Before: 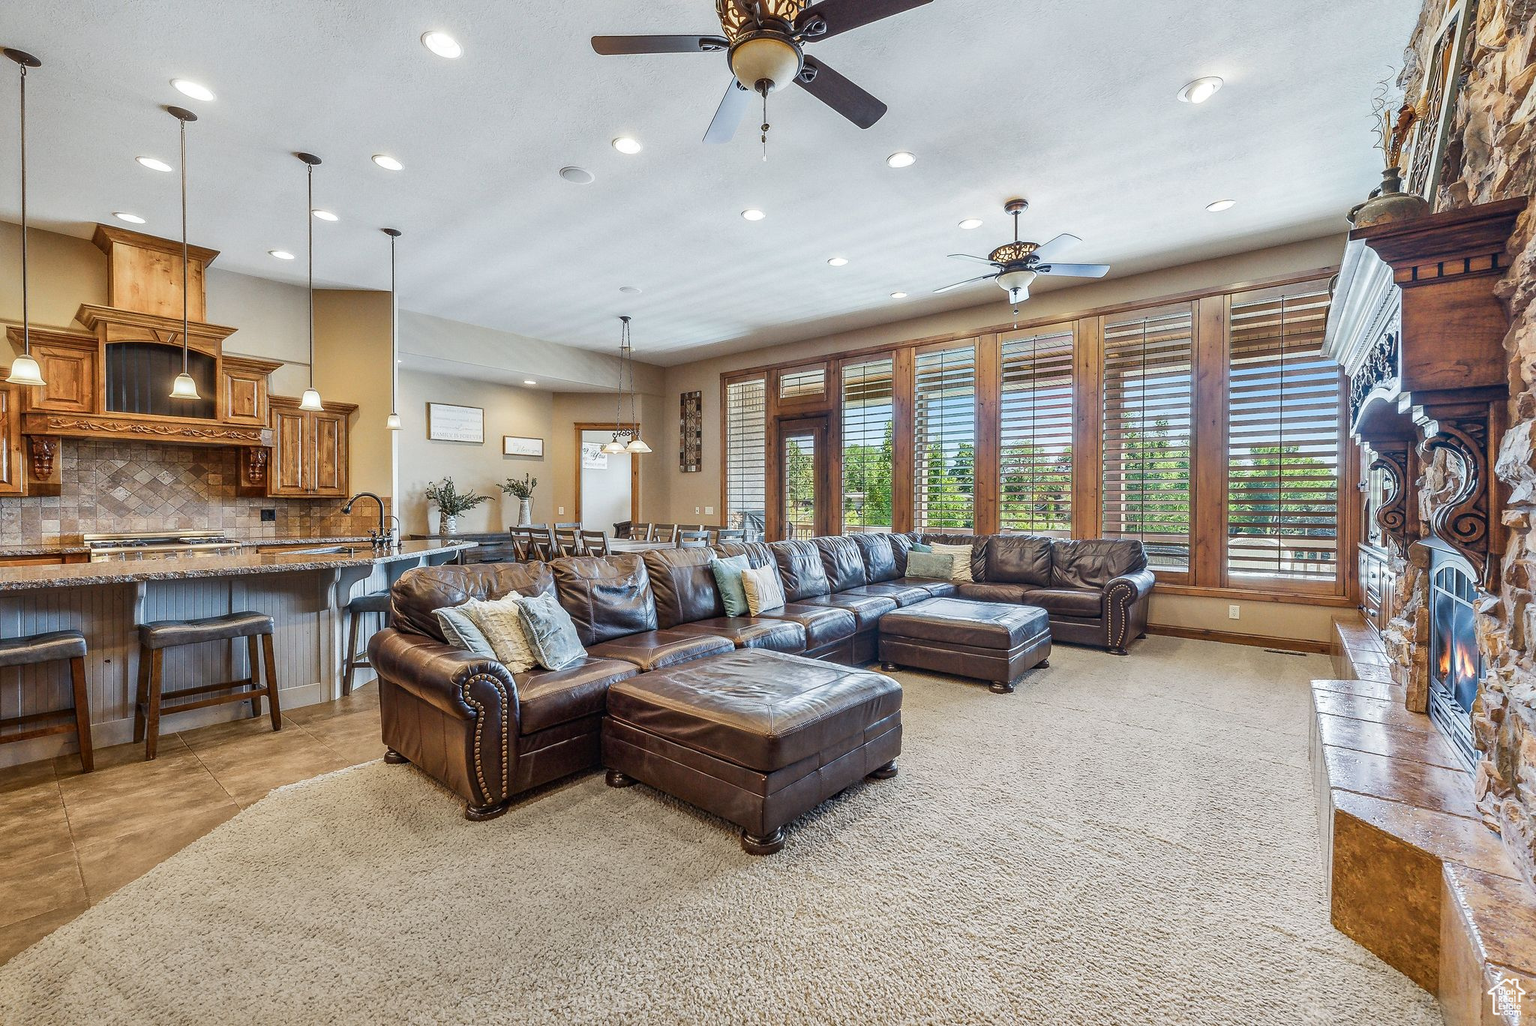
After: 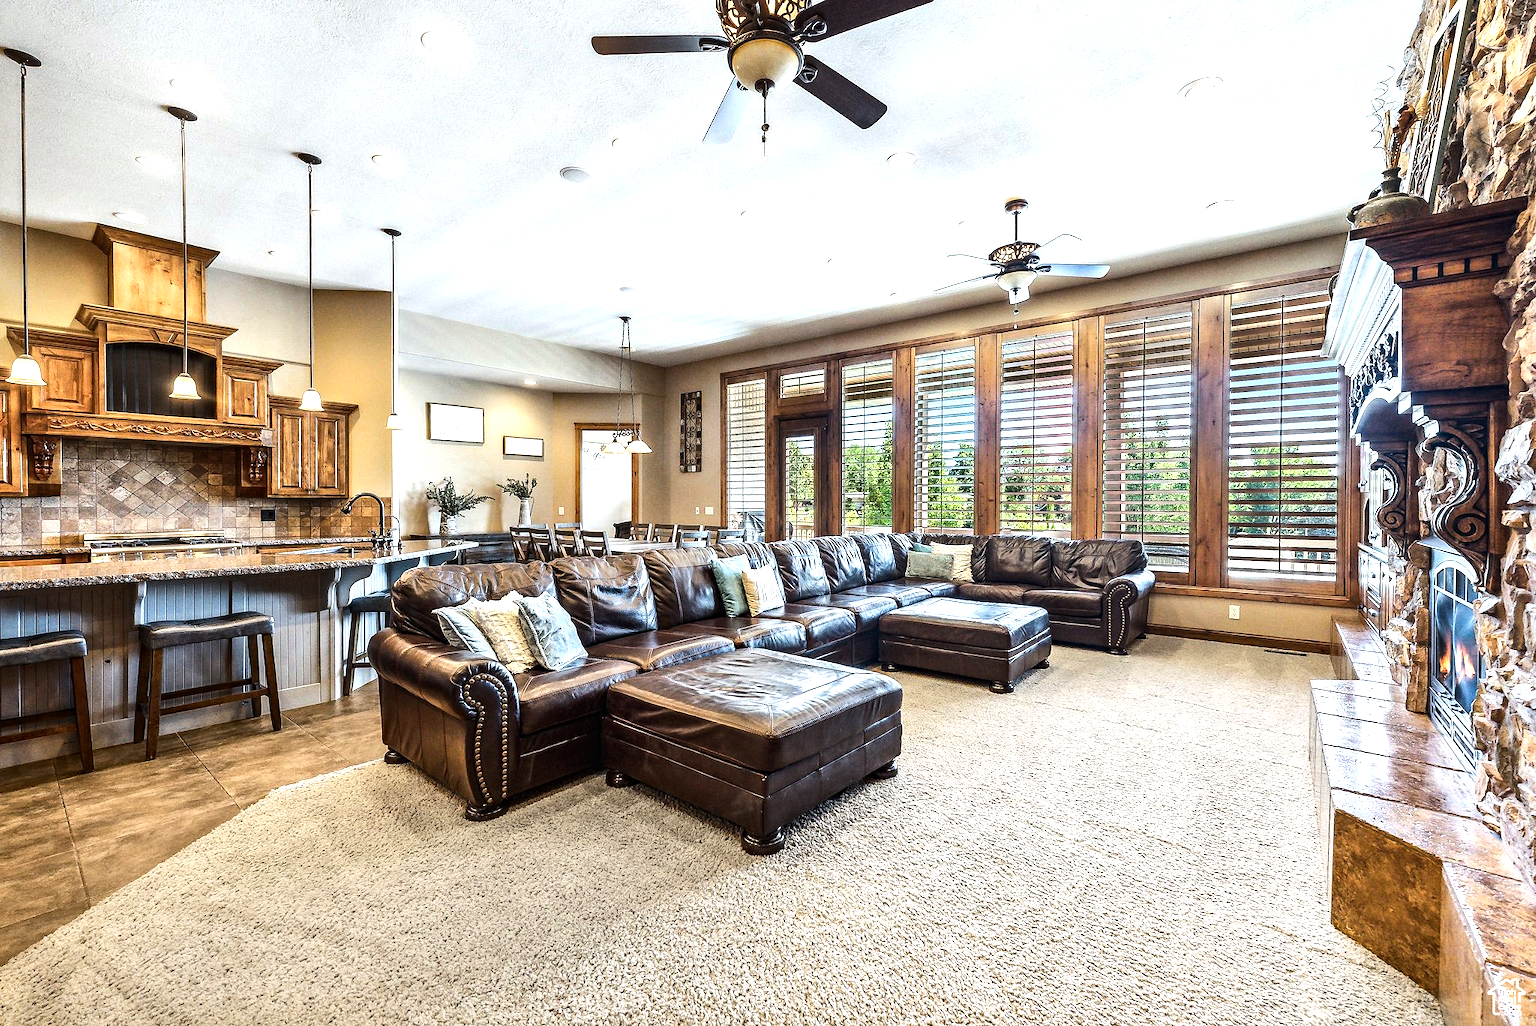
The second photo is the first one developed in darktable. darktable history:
haze removal: compatibility mode true, adaptive false
tone equalizer: -8 EV -1.08 EV, -7 EV -1.01 EV, -6 EV -0.867 EV, -5 EV -0.578 EV, -3 EV 0.578 EV, -2 EV 0.867 EV, -1 EV 1.01 EV, +0 EV 1.08 EV, edges refinement/feathering 500, mask exposure compensation -1.57 EV, preserve details no
